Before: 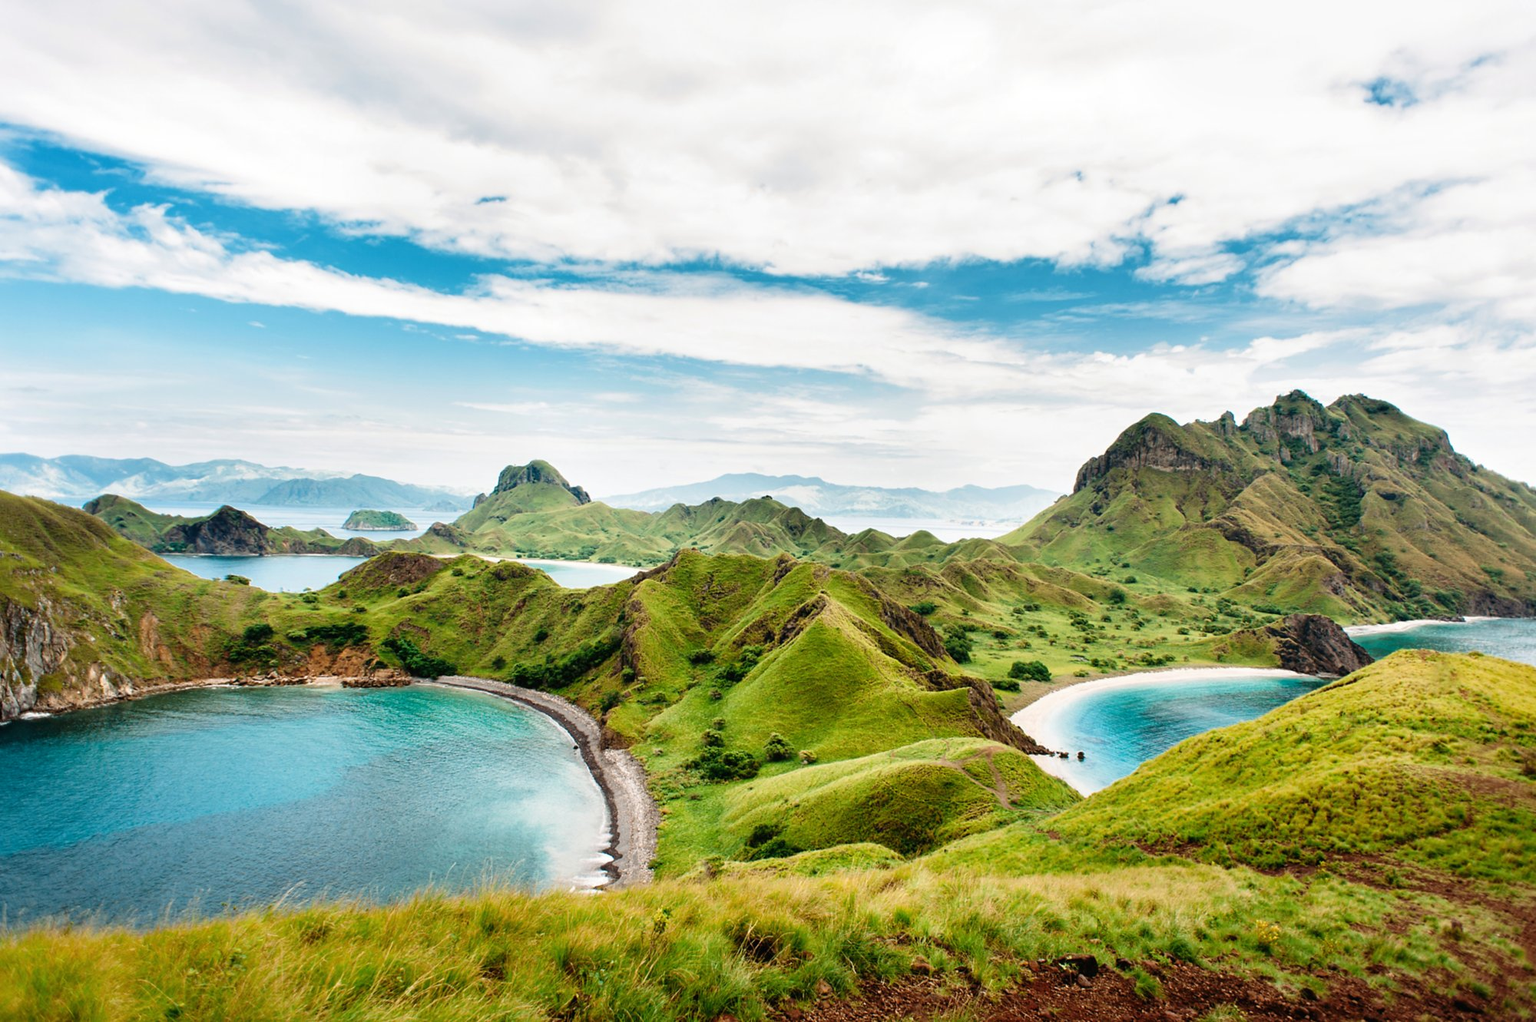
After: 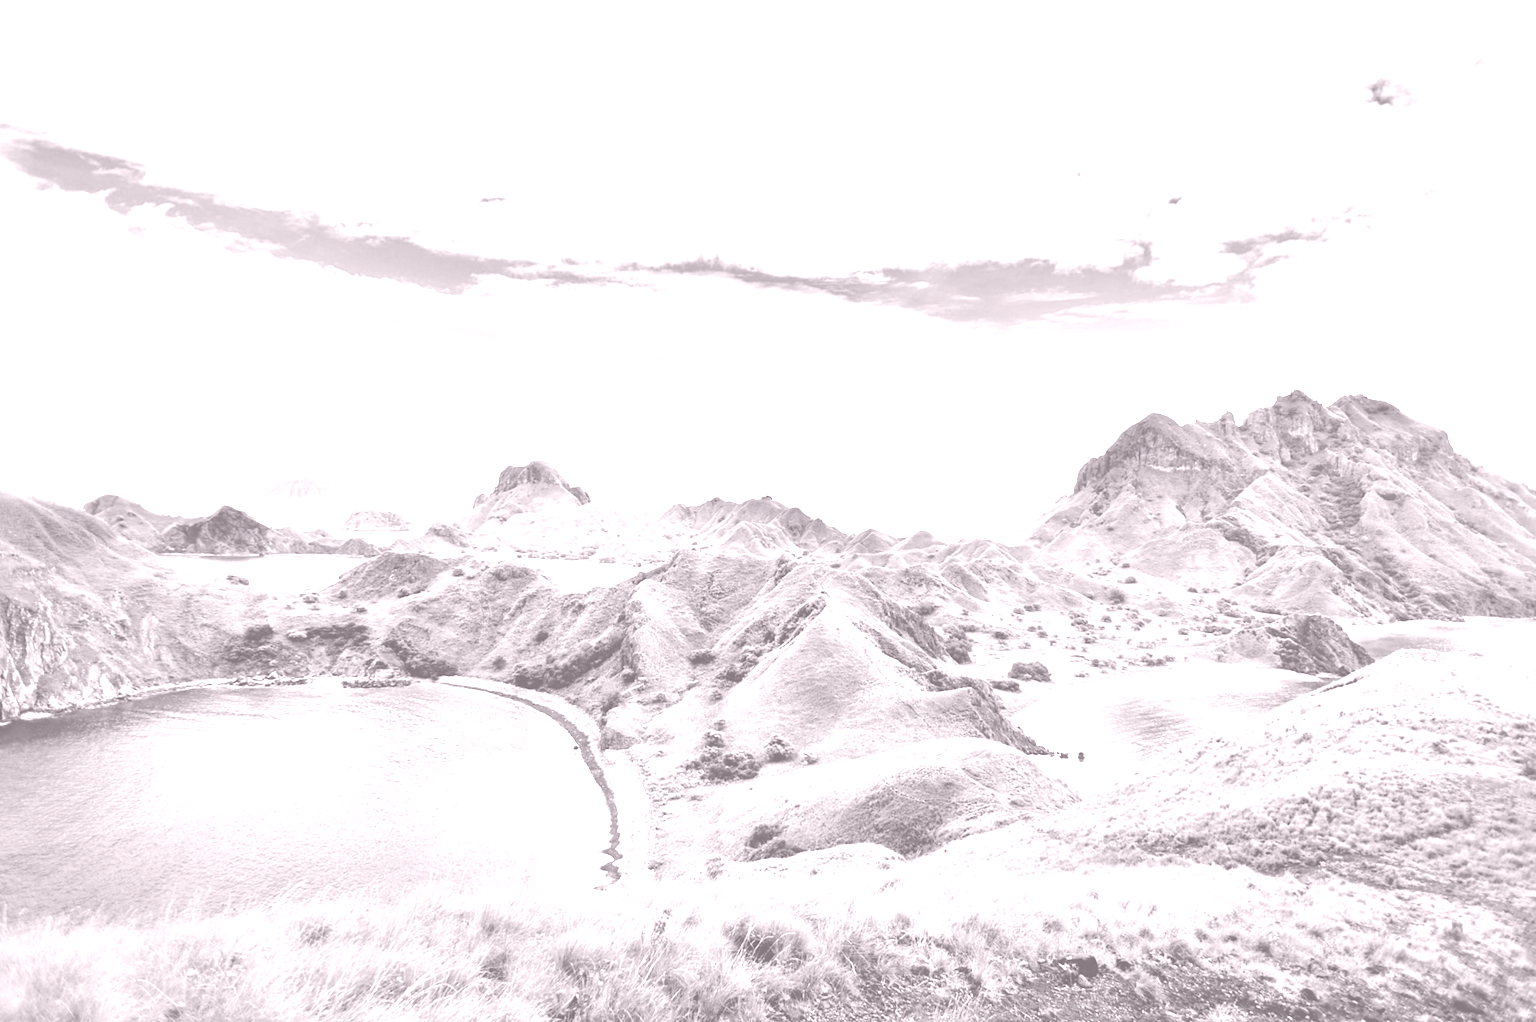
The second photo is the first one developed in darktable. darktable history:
colorize: hue 25.2°, saturation 83%, source mix 82%, lightness 79%, version 1
shadows and highlights: shadows 60, soften with gaussian
